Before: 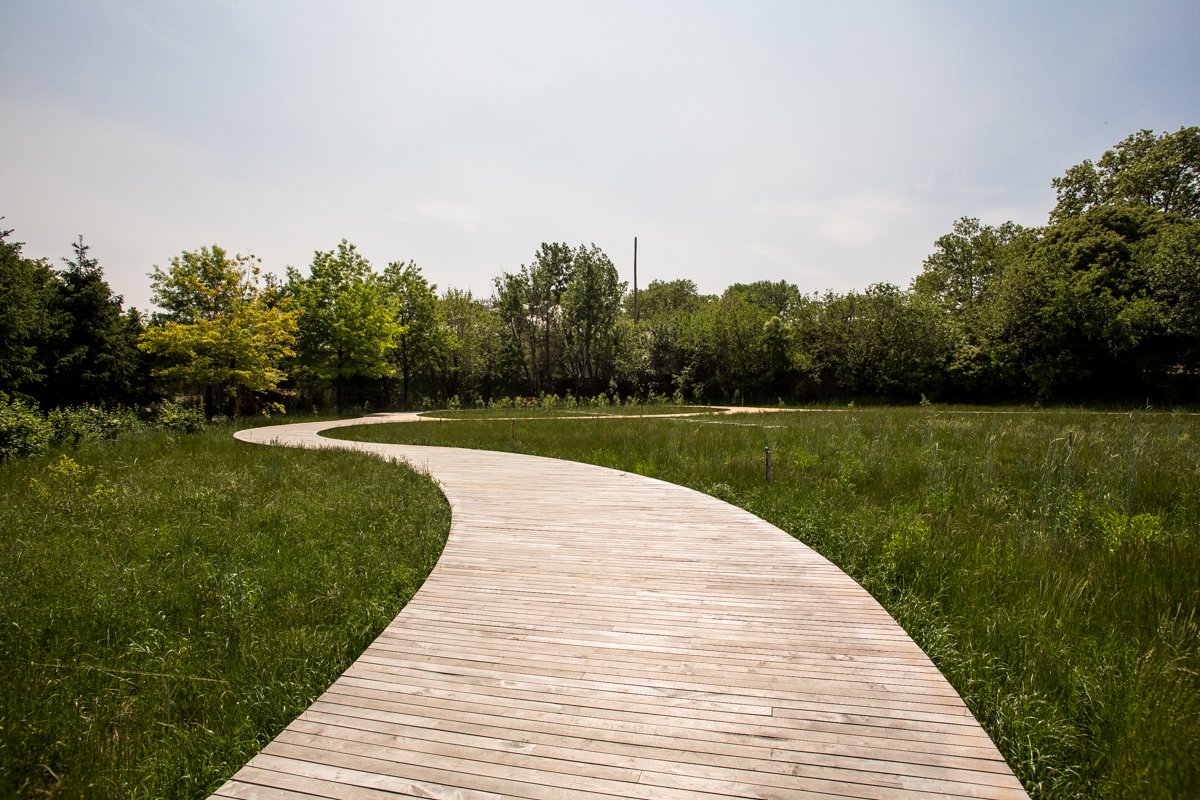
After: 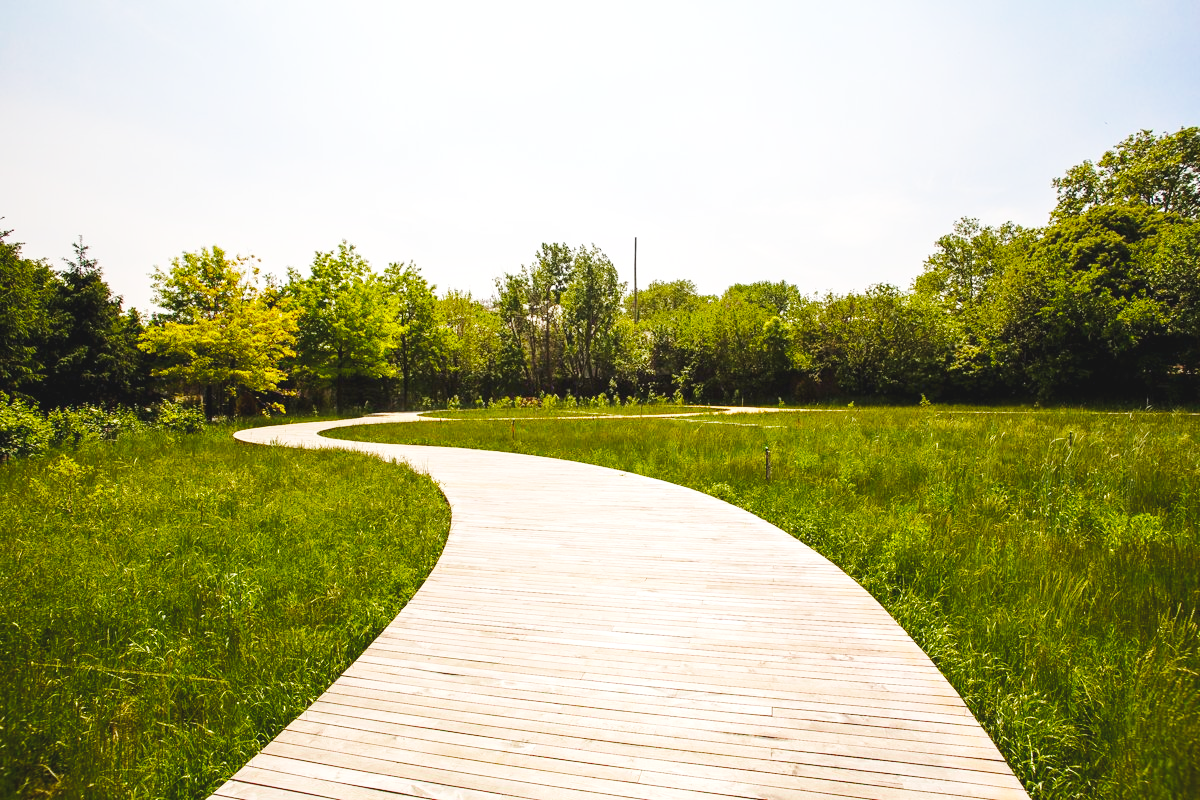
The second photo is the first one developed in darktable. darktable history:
base curve: curves: ch0 [(0, 0.007) (0.028, 0.063) (0.121, 0.311) (0.46, 0.743) (0.859, 0.957) (1, 1)], preserve colors none
color balance rgb: linear chroma grading › global chroma 10.236%, perceptual saturation grading › global saturation 36.6%, perceptual brilliance grading › highlights 8.771%, perceptual brilliance grading › mid-tones 3.869%, perceptual brilliance grading › shadows 2.474%
